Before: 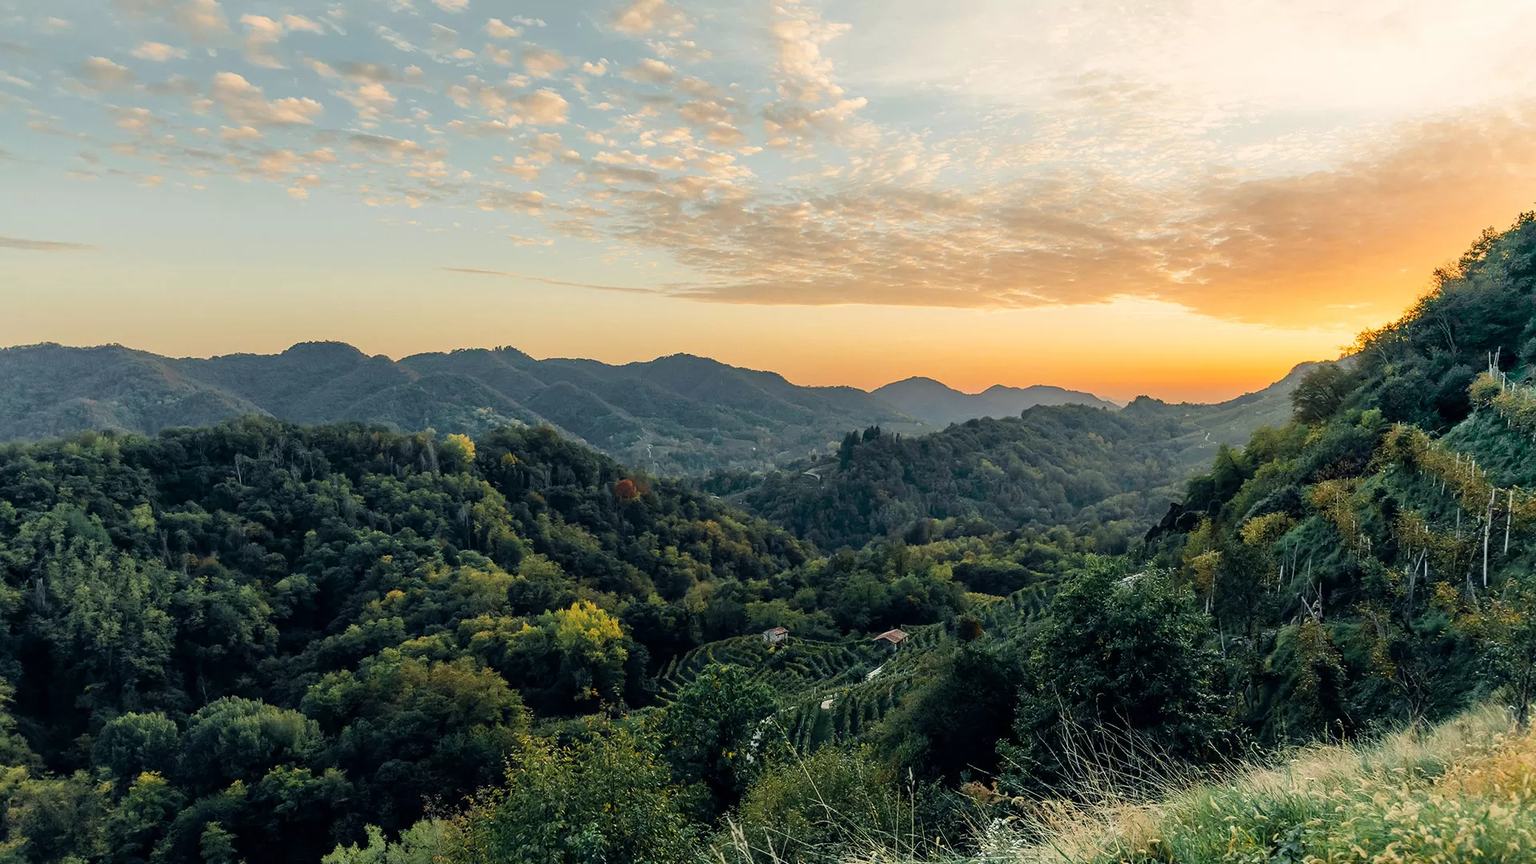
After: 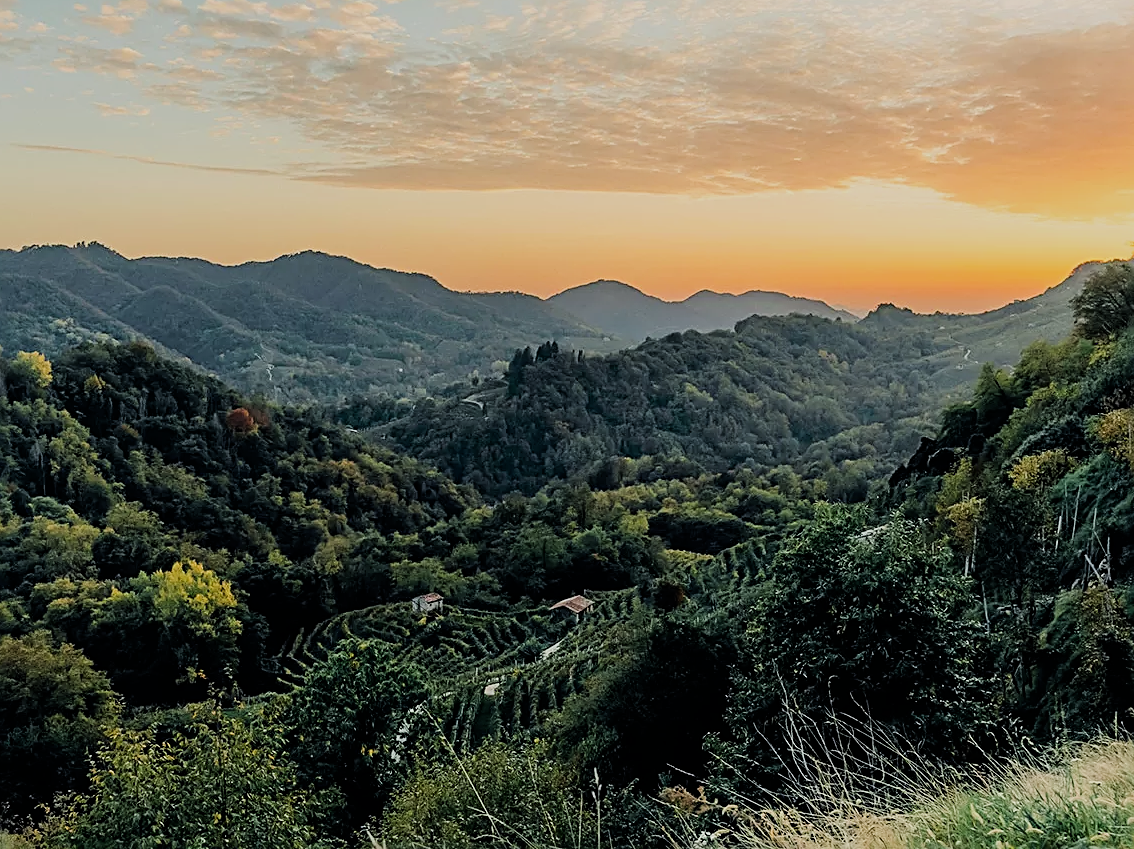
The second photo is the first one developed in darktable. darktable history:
crop and rotate: left 28.256%, top 17.734%, right 12.656%, bottom 3.573%
sharpen: radius 2.543, amount 0.636
filmic rgb: black relative exposure -7.65 EV, white relative exposure 4.56 EV, hardness 3.61, contrast 1.05
